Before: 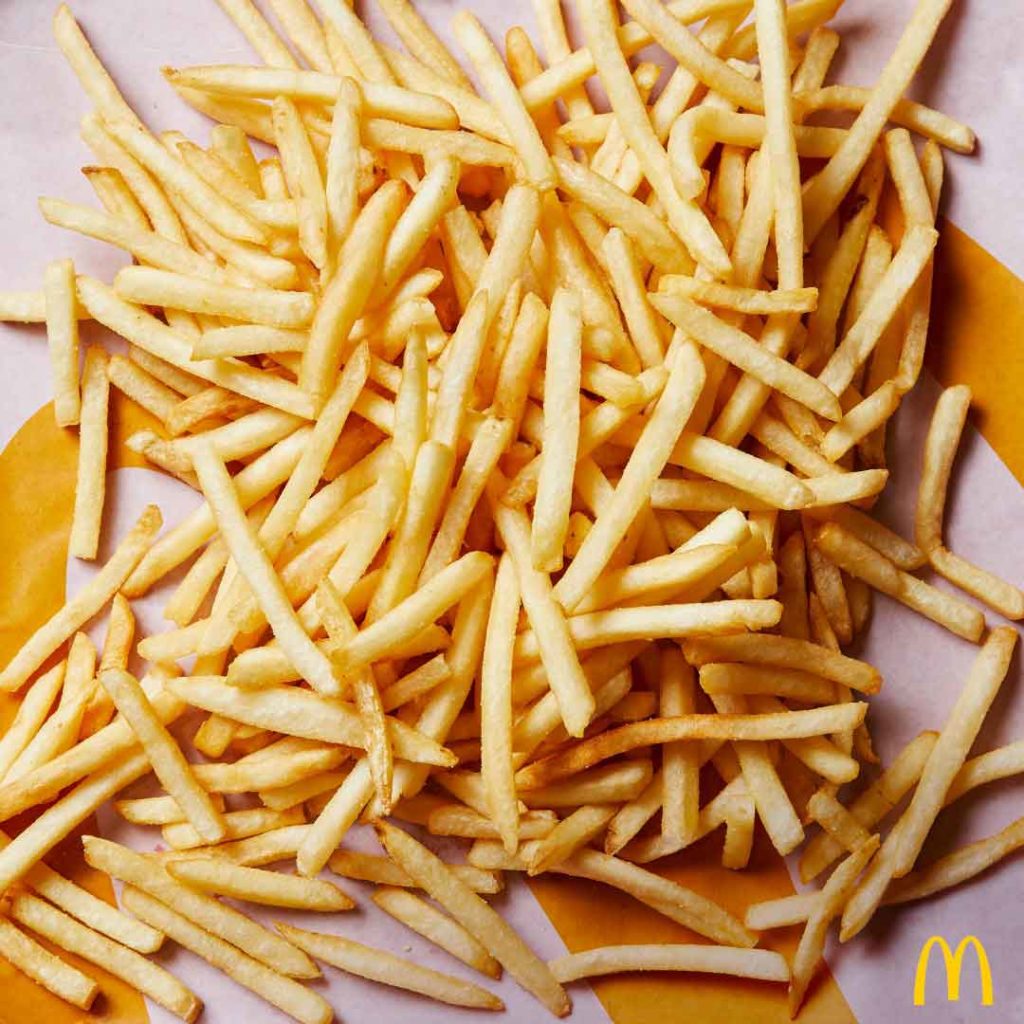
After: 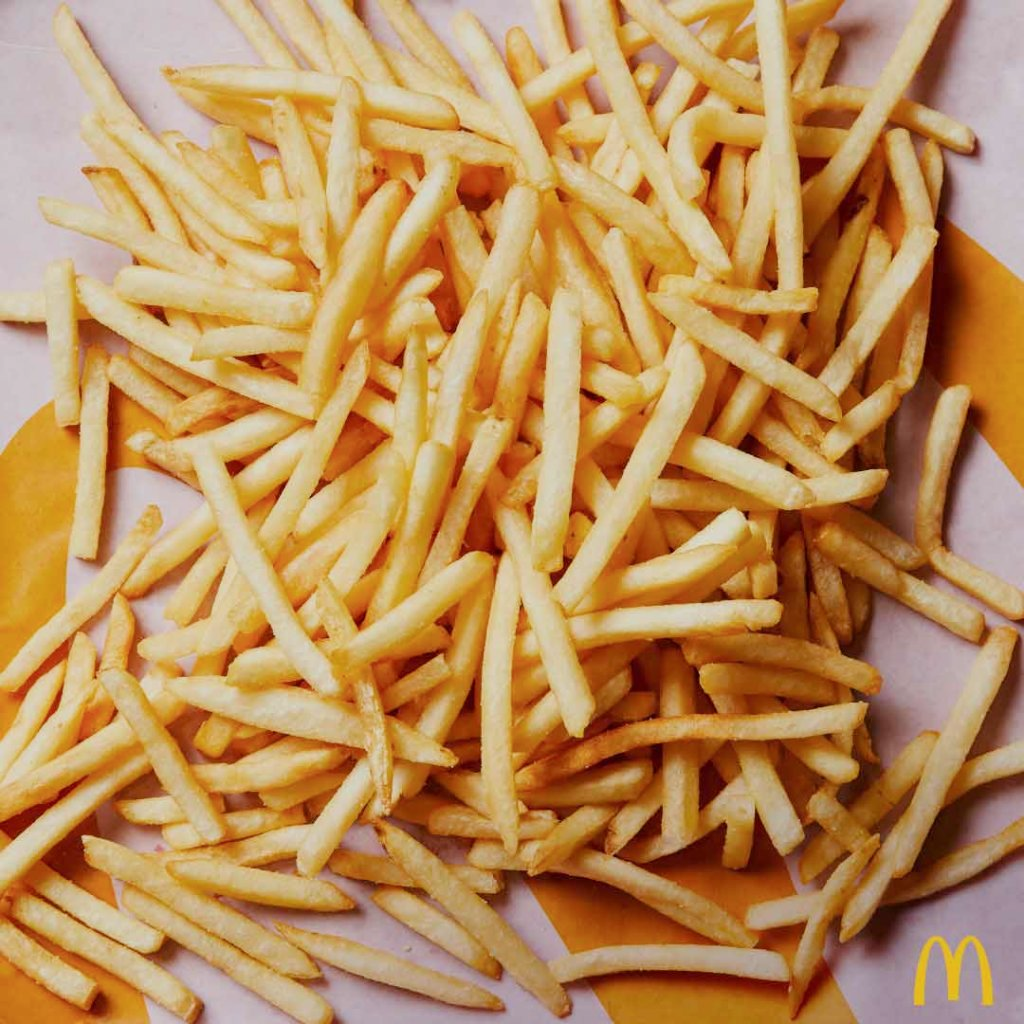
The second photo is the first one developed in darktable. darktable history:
filmic rgb: black relative exposure -14.99 EV, white relative exposure 3 EV, target black luminance 0%, hardness 9.33, latitude 98.71%, contrast 0.911, shadows ↔ highlights balance 0.359%
